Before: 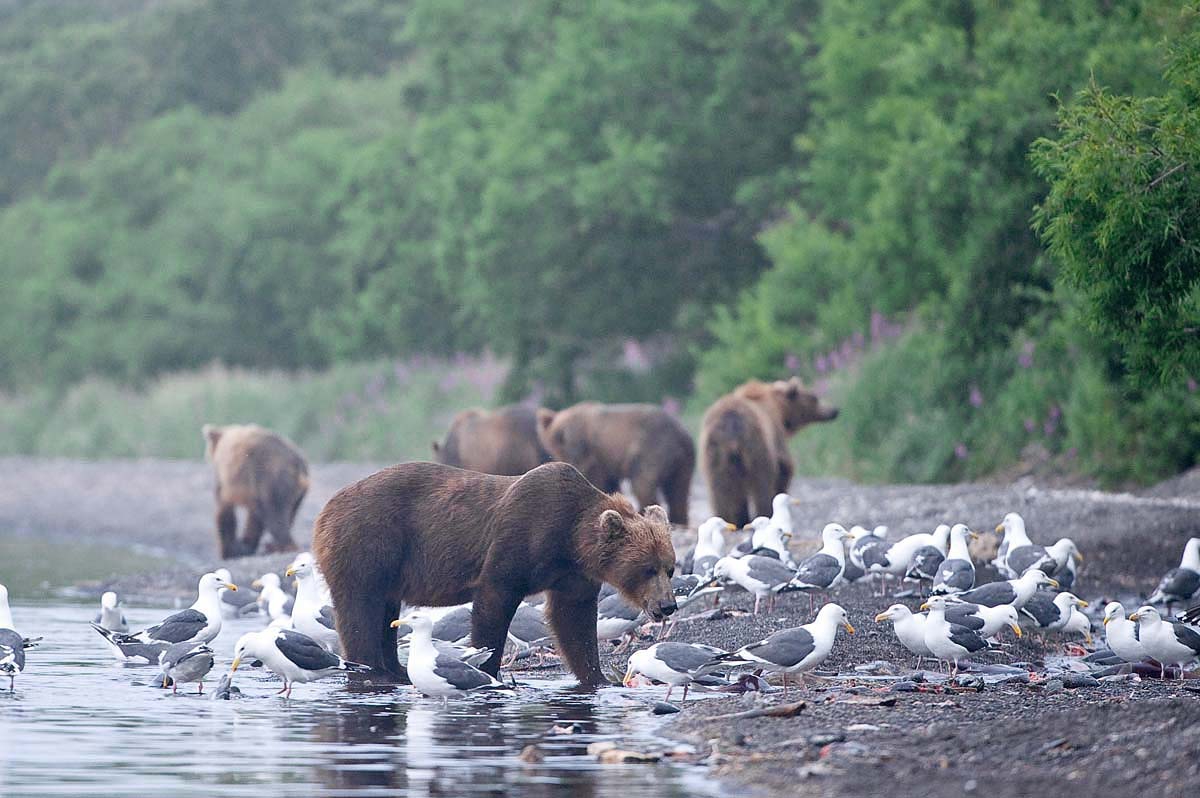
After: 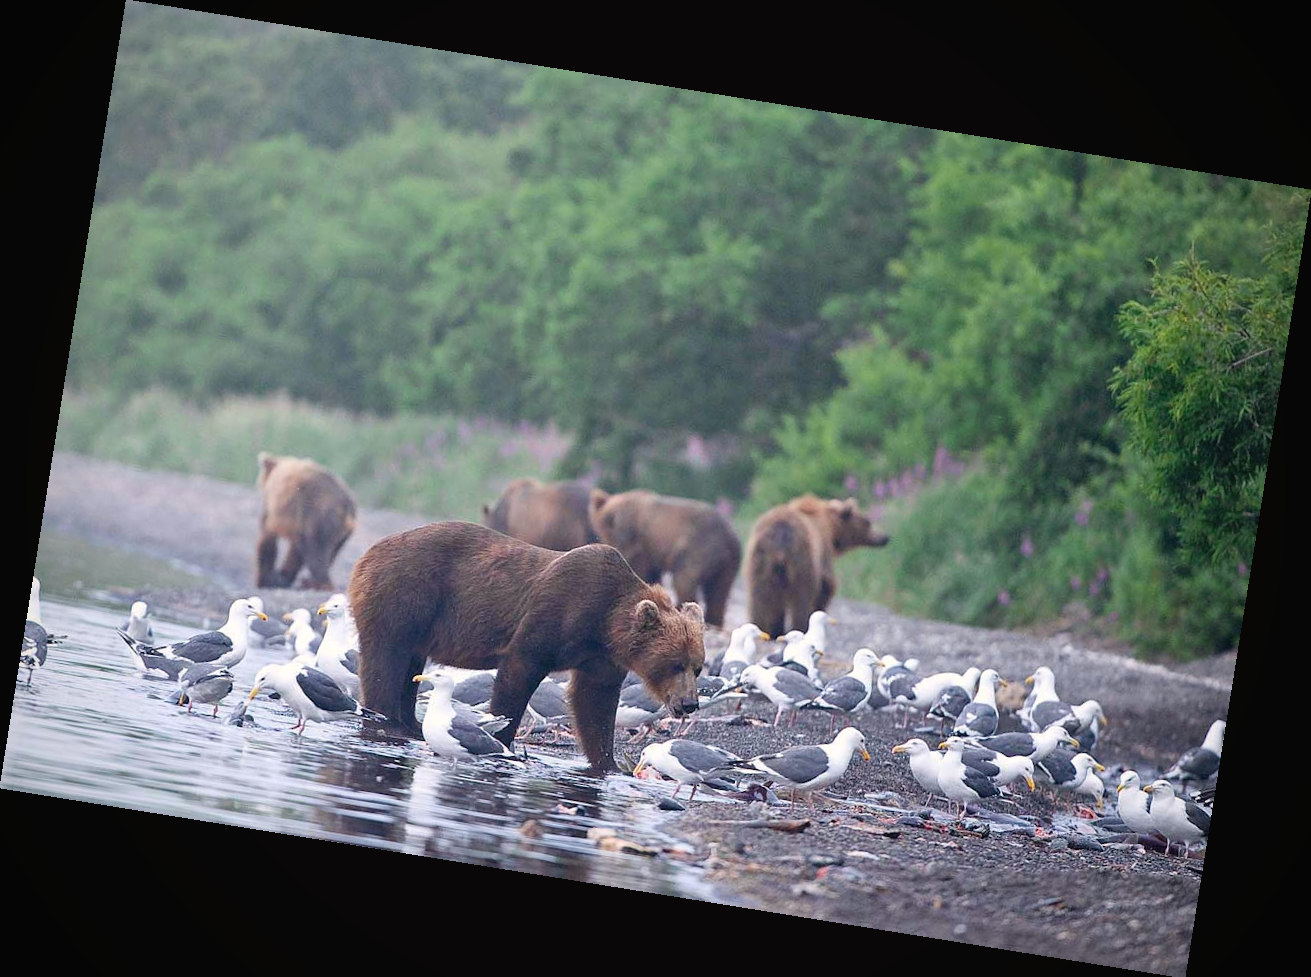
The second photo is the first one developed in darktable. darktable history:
vignetting: fall-off radius 60.92%
color balance rgb: shadows lift › chroma 2%, shadows lift › hue 50°, power › hue 60°, highlights gain › chroma 1%, highlights gain › hue 60°, global offset › luminance 0.25%, global vibrance 30%
rotate and perspective: rotation 9.12°, automatic cropping off
